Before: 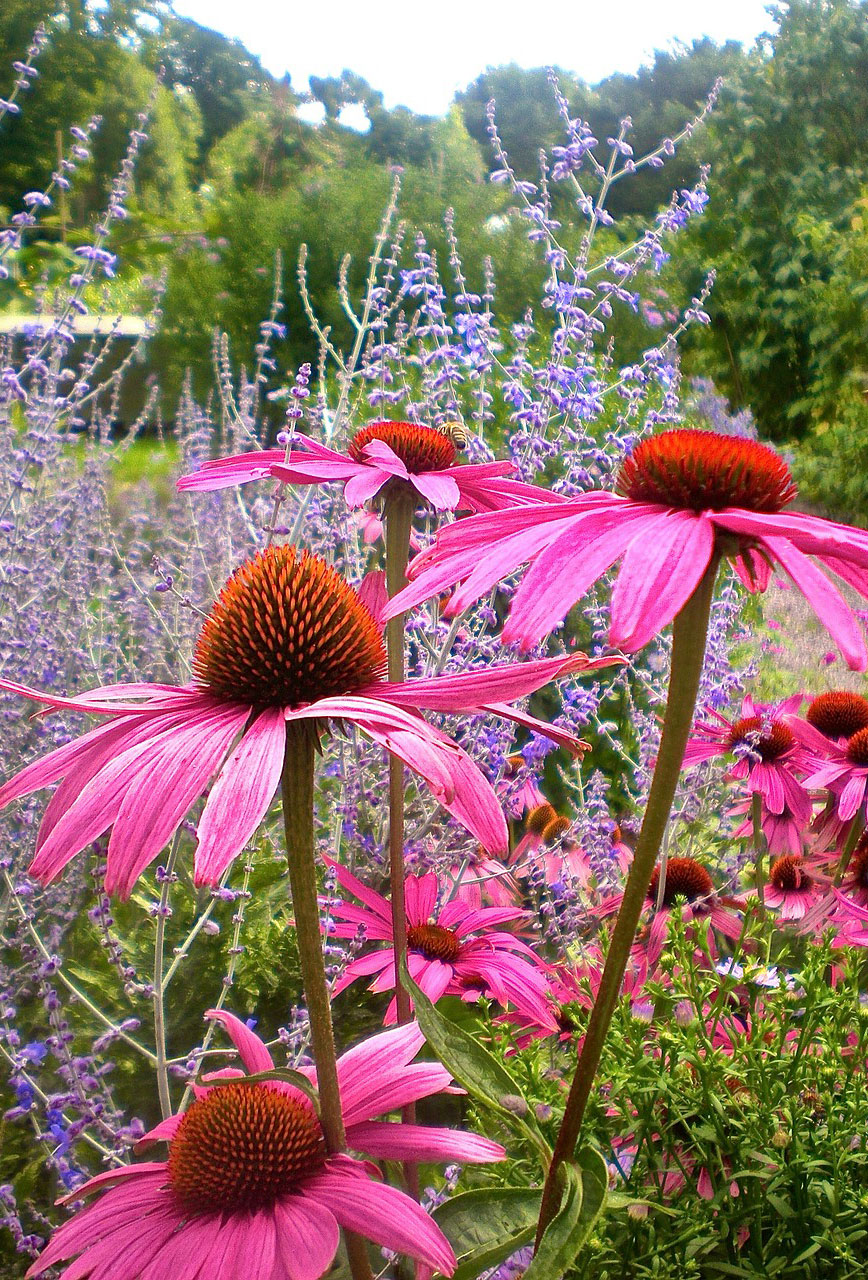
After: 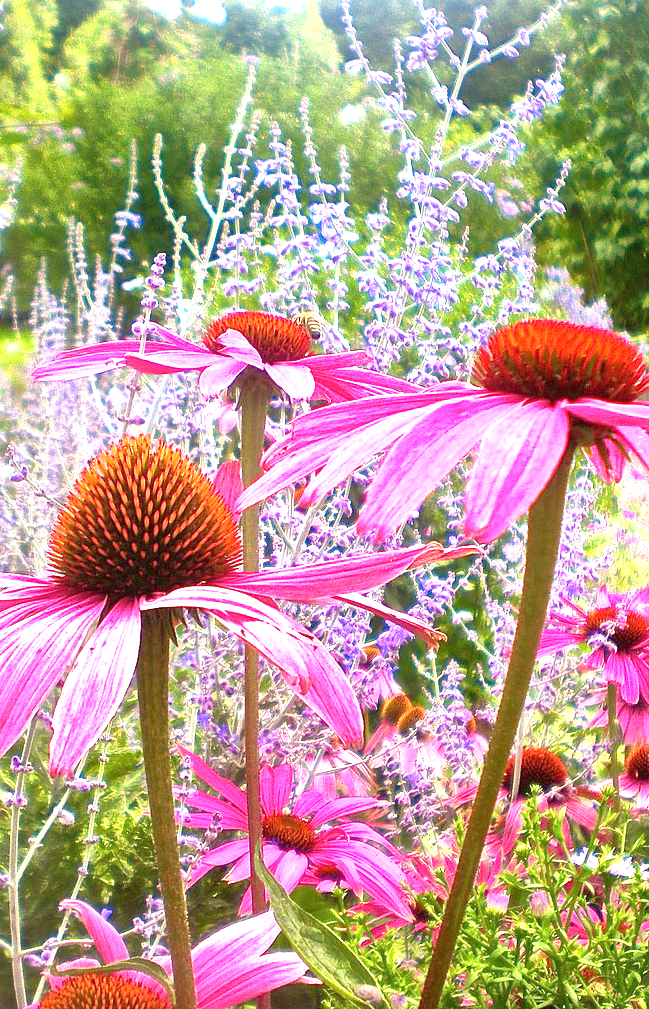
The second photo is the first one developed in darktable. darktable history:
exposure: black level correction 0, exposure 1.2 EV, compensate highlight preservation false
rgb curve: curves: ch0 [(0, 0) (0.053, 0.068) (0.122, 0.128) (1, 1)]
crop: left 16.768%, top 8.653%, right 8.362%, bottom 12.485%
